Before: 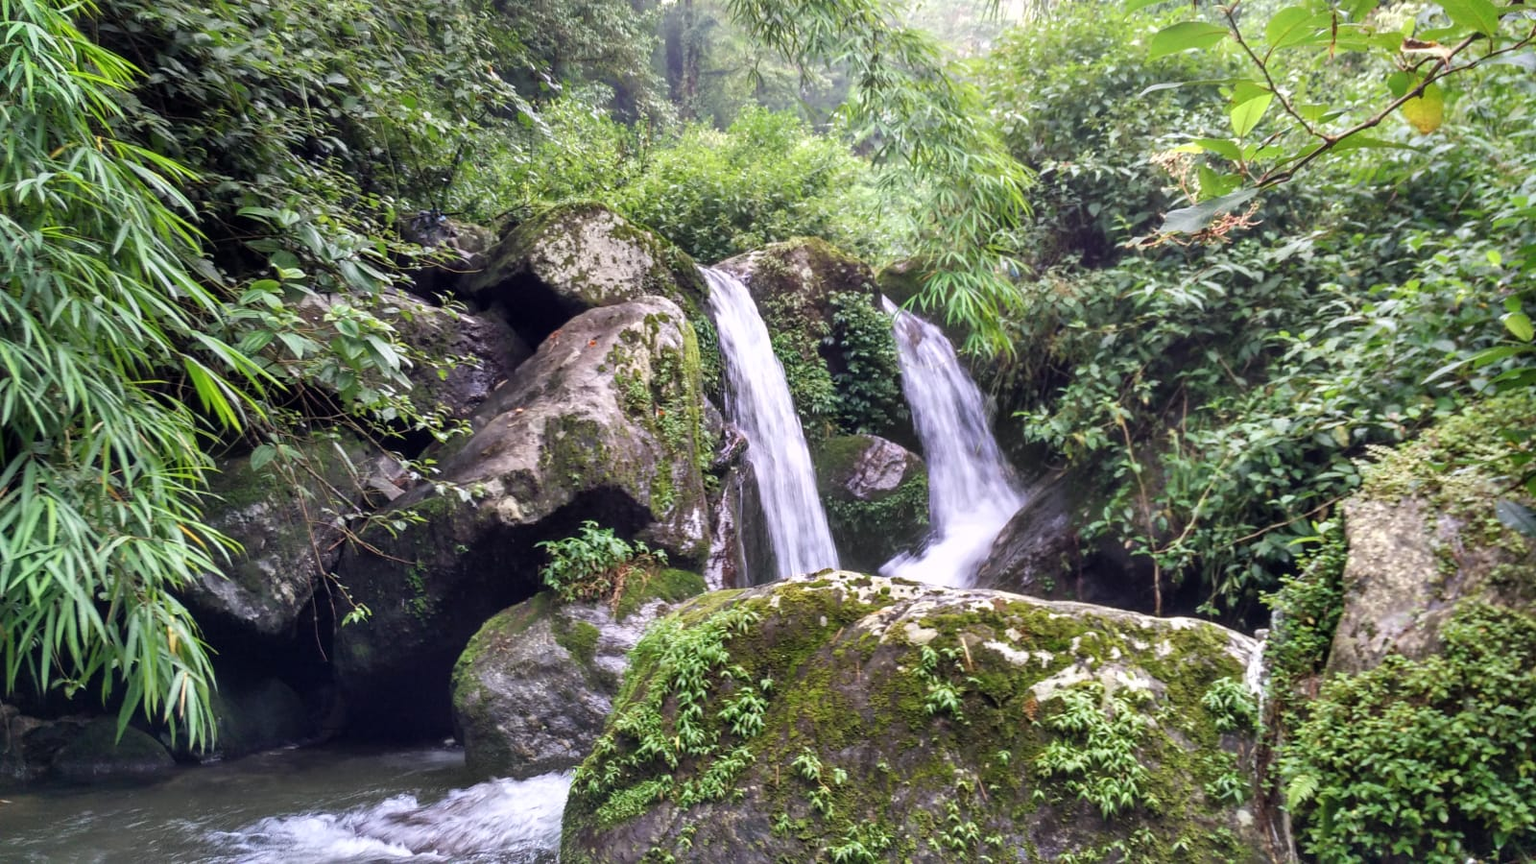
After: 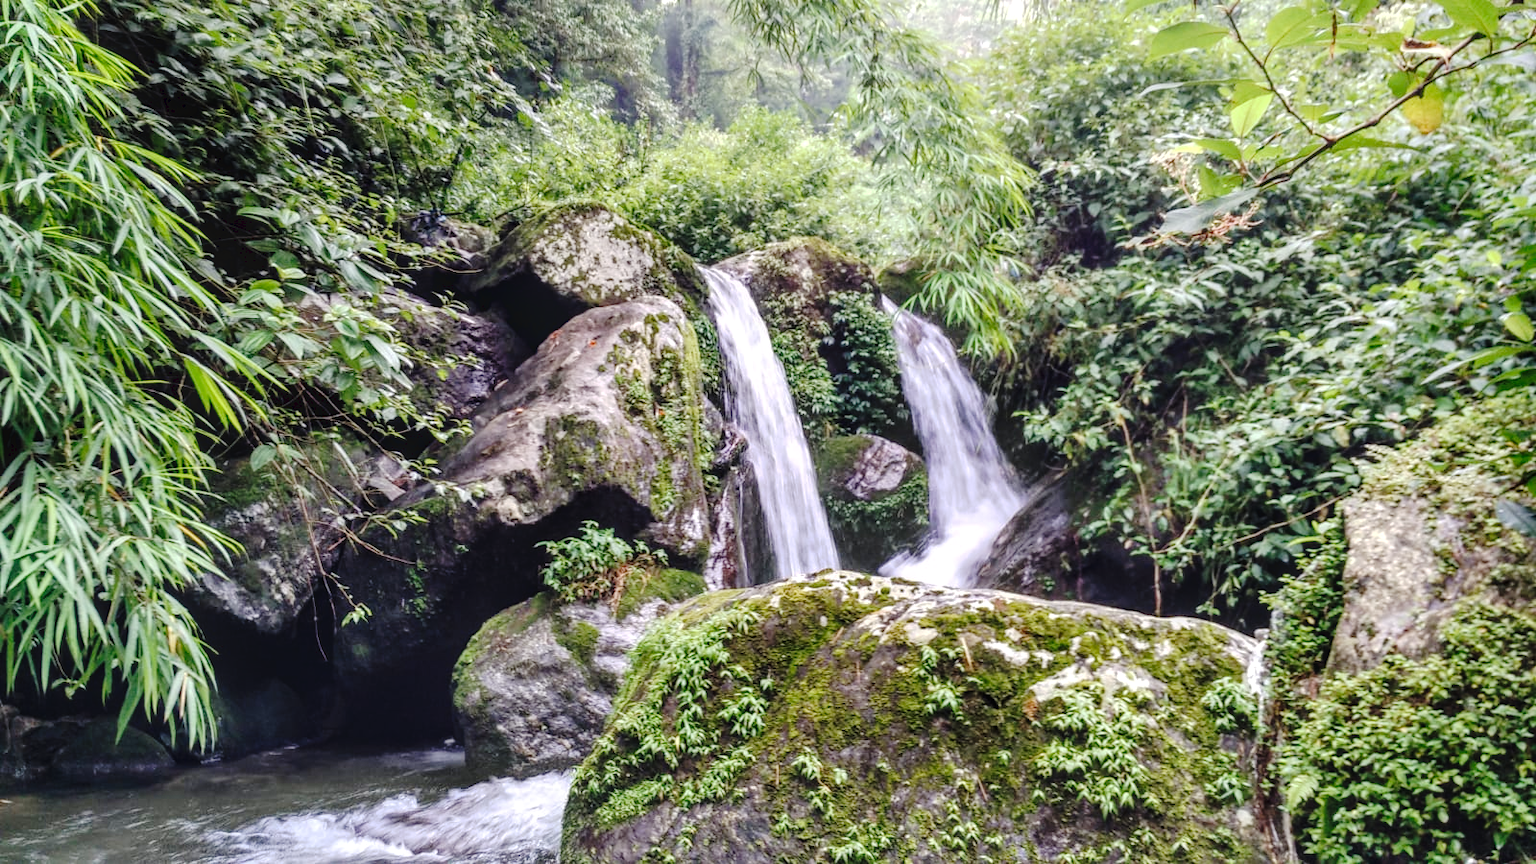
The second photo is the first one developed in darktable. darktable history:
local contrast: detail 130%
tone curve: curves: ch0 [(0, 0) (0.003, 0.064) (0.011, 0.065) (0.025, 0.061) (0.044, 0.068) (0.069, 0.083) (0.1, 0.102) (0.136, 0.126) (0.177, 0.172) (0.224, 0.225) (0.277, 0.306) (0.335, 0.397) (0.399, 0.483) (0.468, 0.56) (0.543, 0.634) (0.623, 0.708) (0.709, 0.77) (0.801, 0.832) (0.898, 0.899) (1, 1)], preserve colors none
